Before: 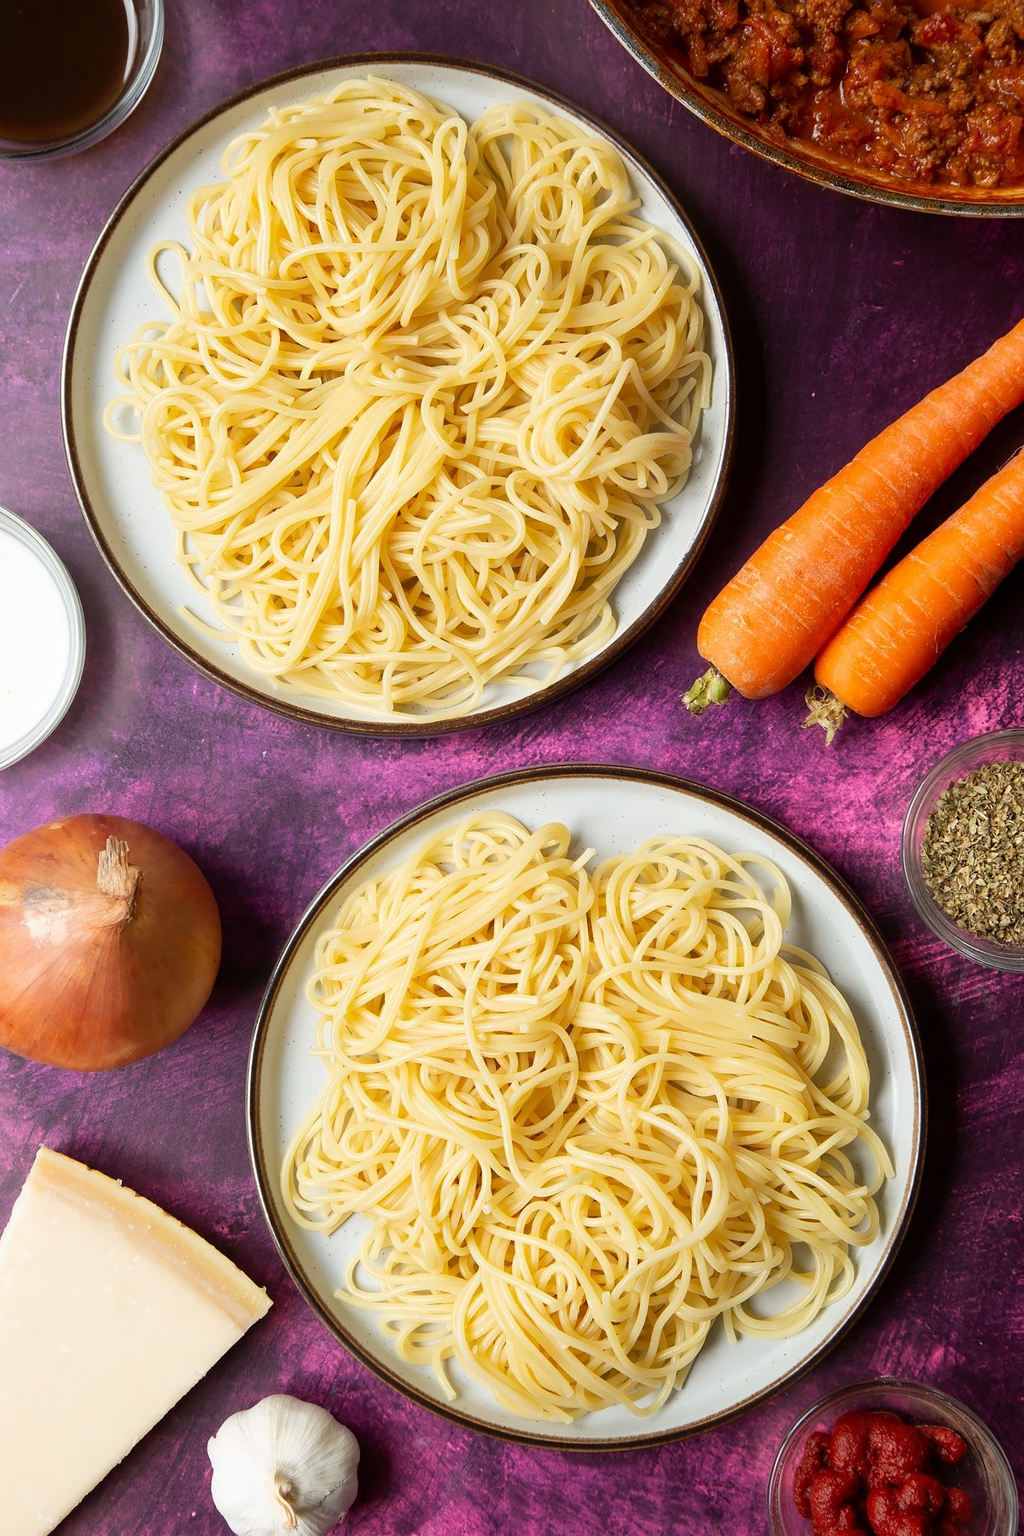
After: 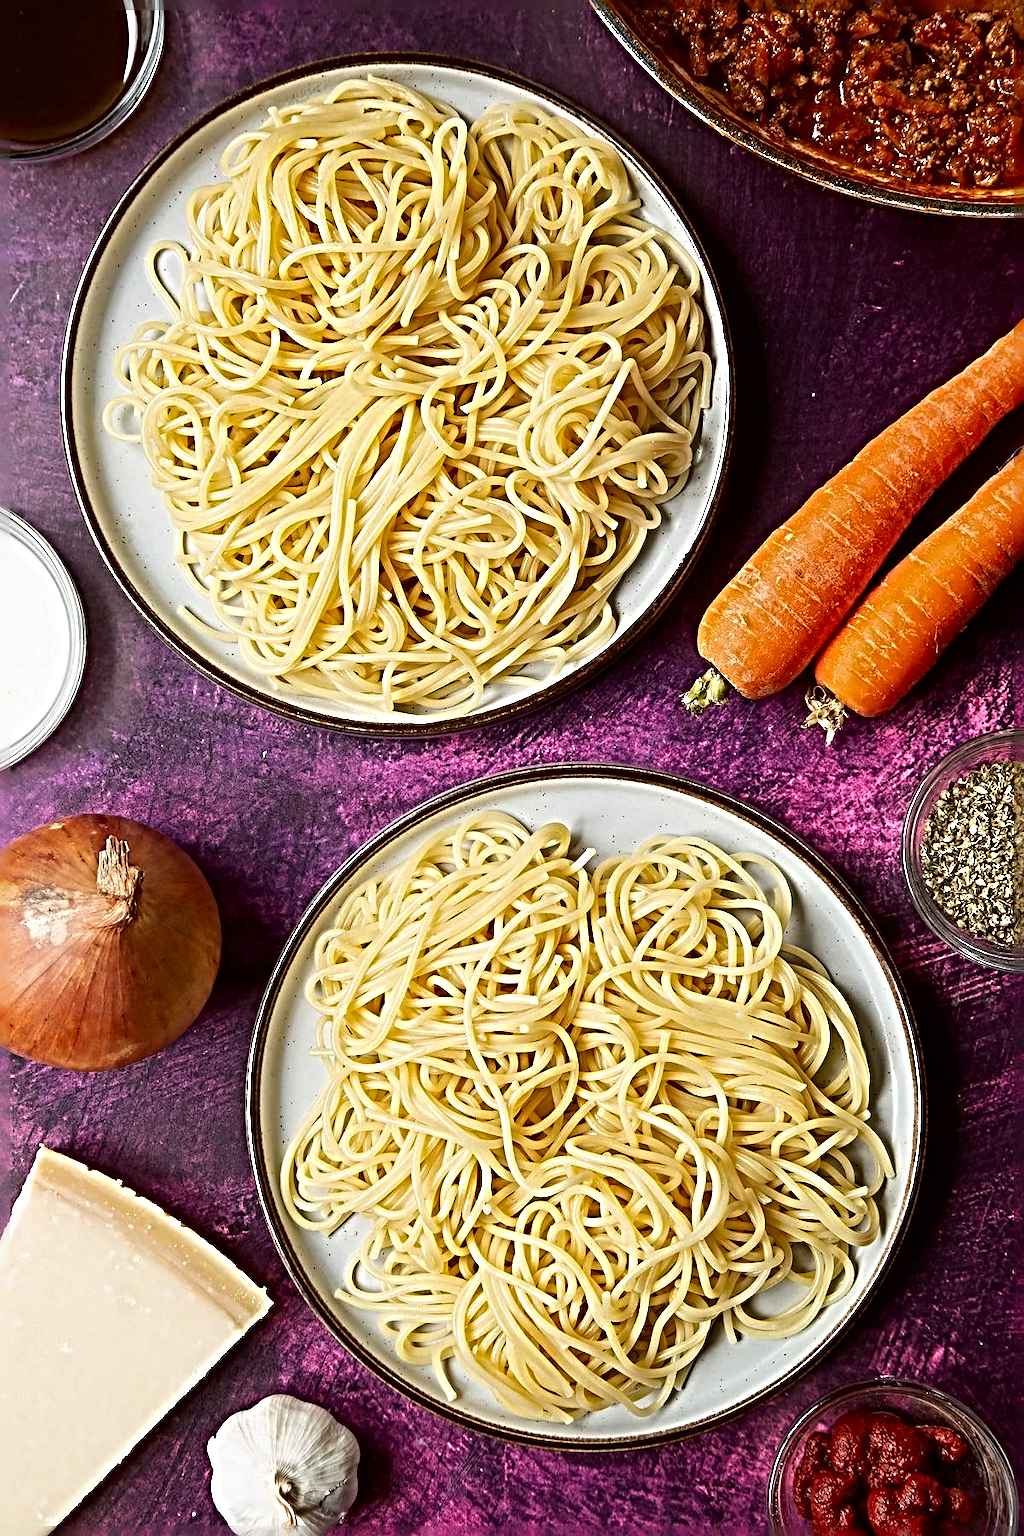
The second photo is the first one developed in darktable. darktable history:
contrast brightness saturation: brightness -0.099
sharpen: radius 6.28, amount 1.795, threshold 0
